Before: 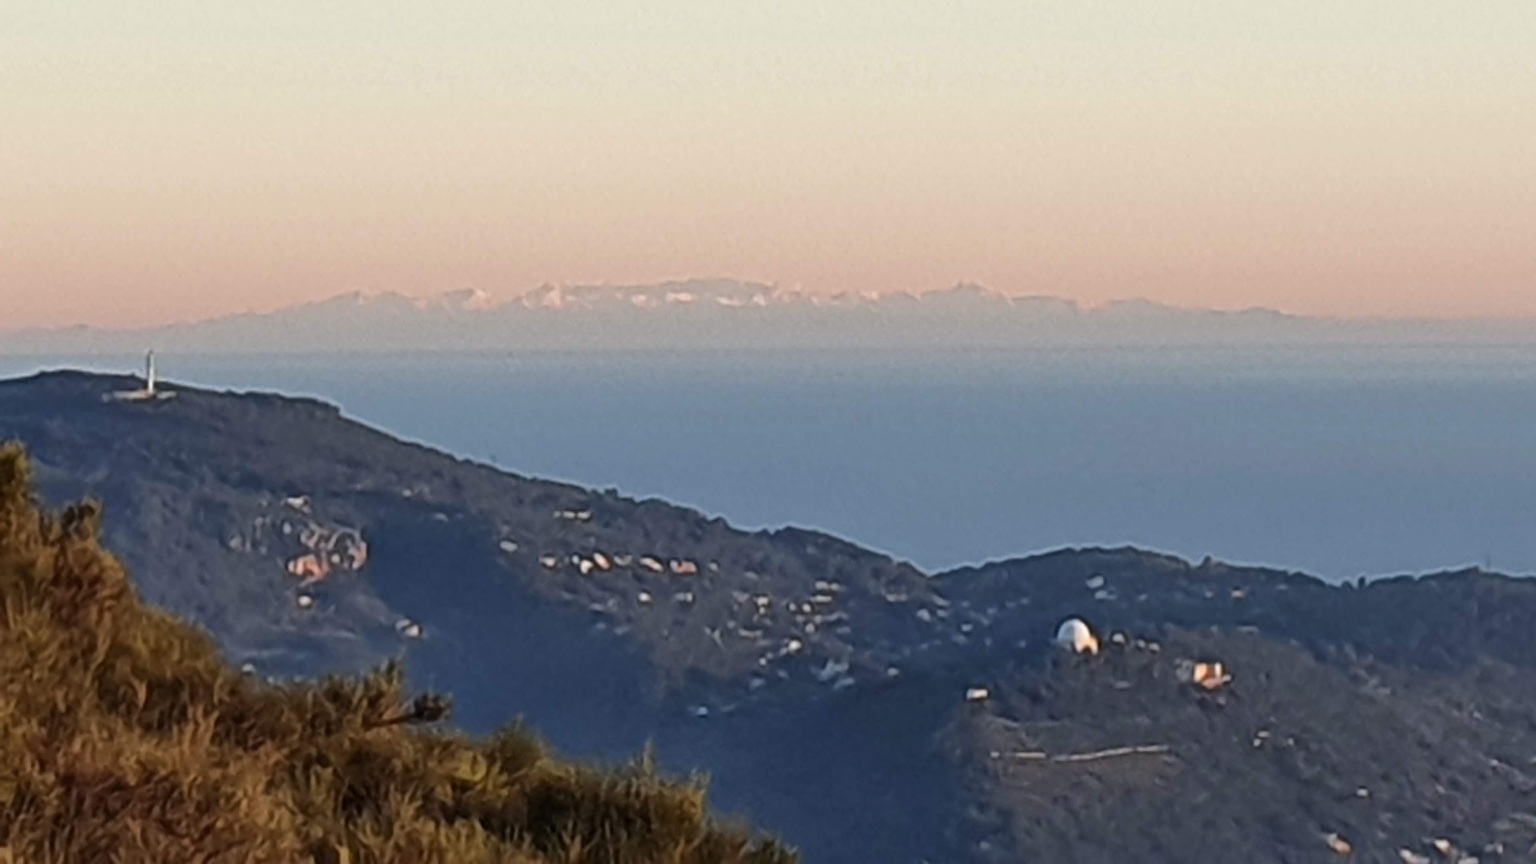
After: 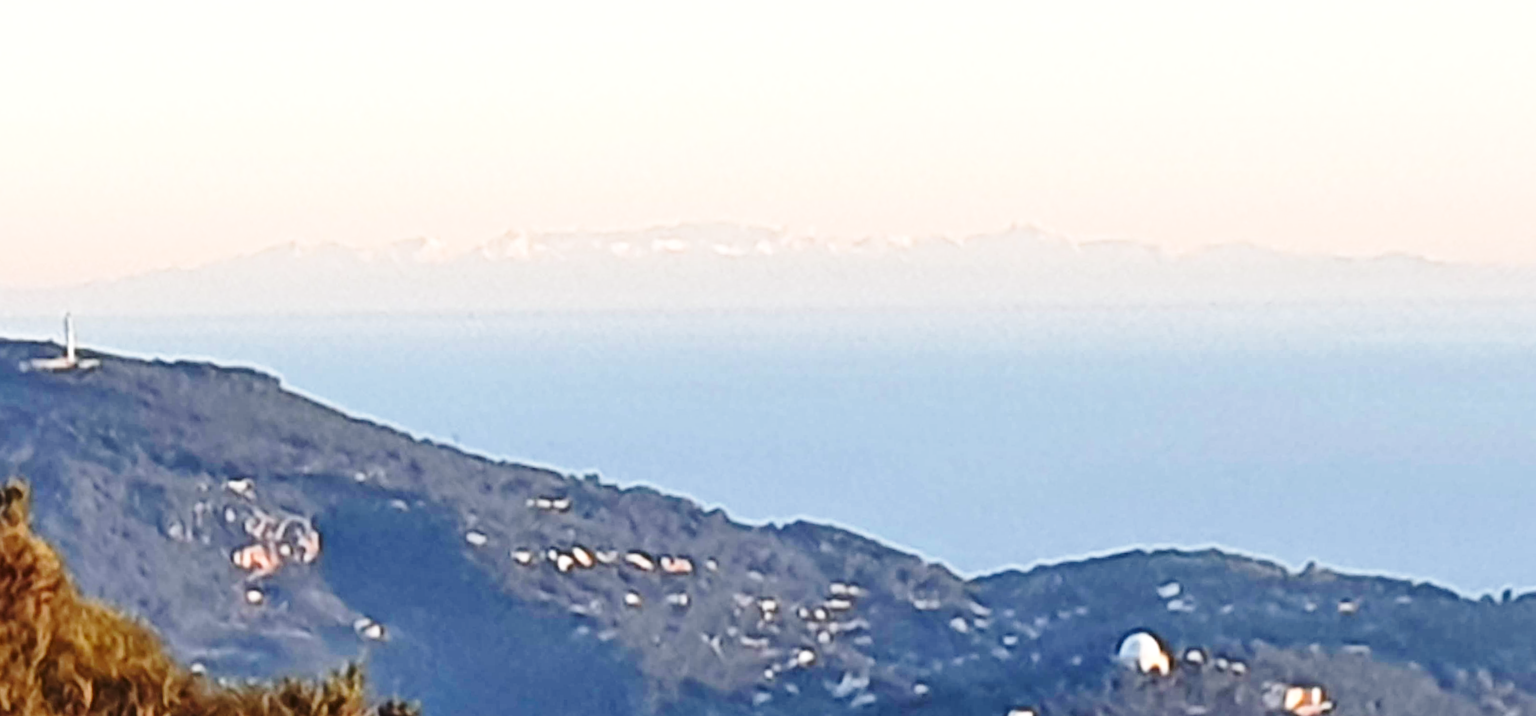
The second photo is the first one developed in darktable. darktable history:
crop and rotate: left 2.425%, top 11.305%, right 9.6%, bottom 15.08%
rotate and perspective: rotation 0.062°, lens shift (vertical) 0.115, lens shift (horizontal) -0.133, crop left 0.047, crop right 0.94, crop top 0.061, crop bottom 0.94
exposure: exposure 0.648 EV, compensate highlight preservation false
base curve: curves: ch0 [(0, 0) (0.028, 0.03) (0.121, 0.232) (0.46, 0.748) (0.859, 0.968) (1, 1)], preserve colors none
